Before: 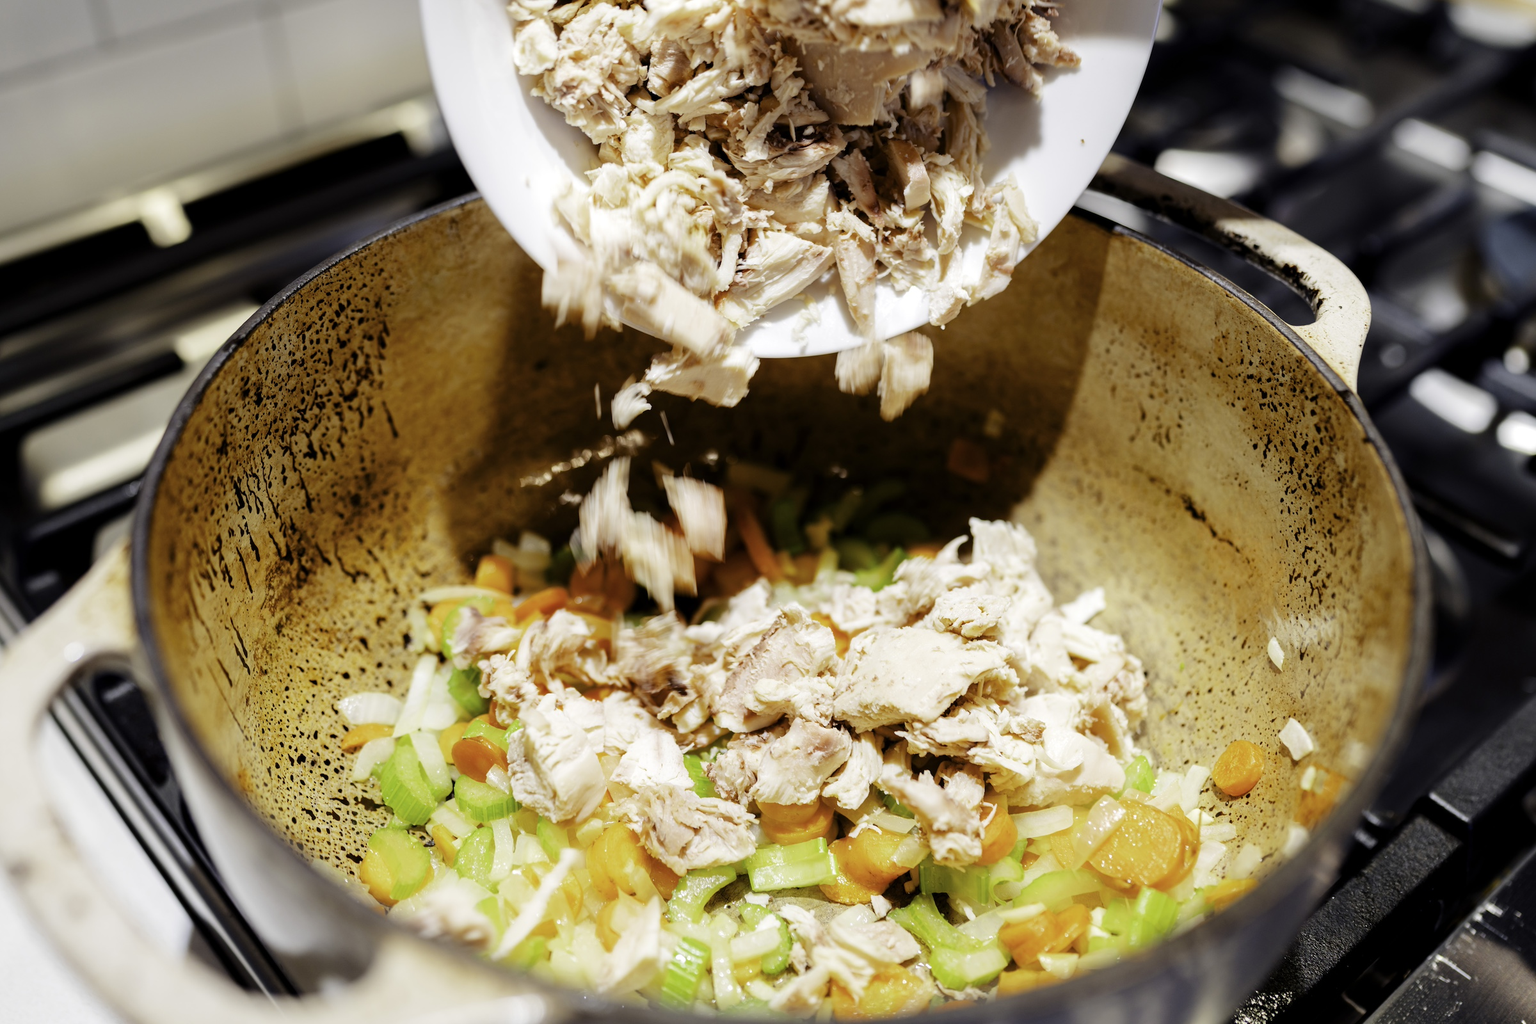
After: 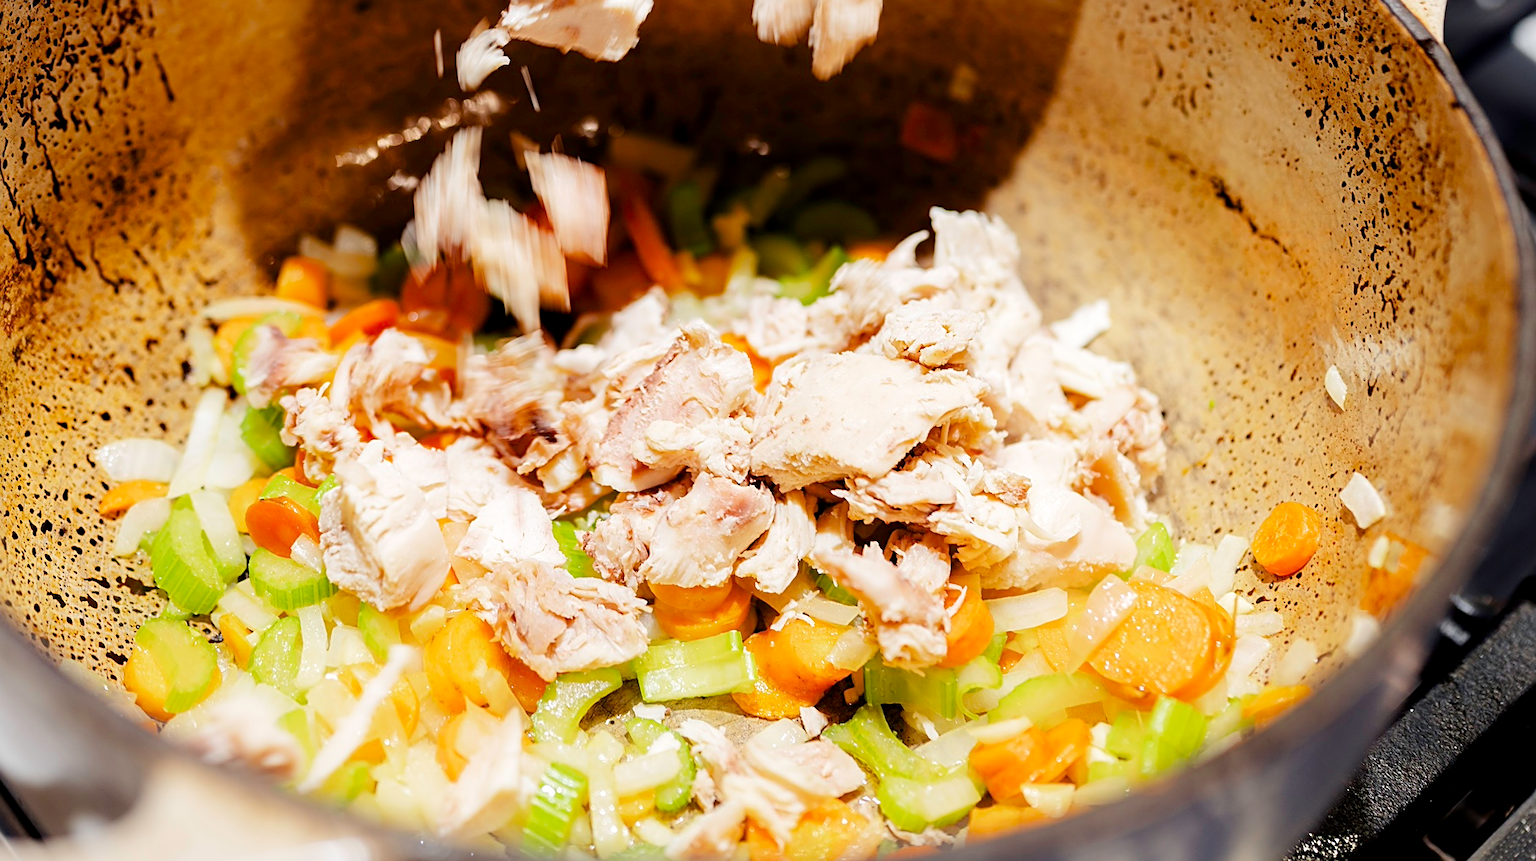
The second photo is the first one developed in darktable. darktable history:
crop and rotate: left 17.351%, top 35.311%, right 7.056%, bottom 1.02%
sharpen: on, module defaults
